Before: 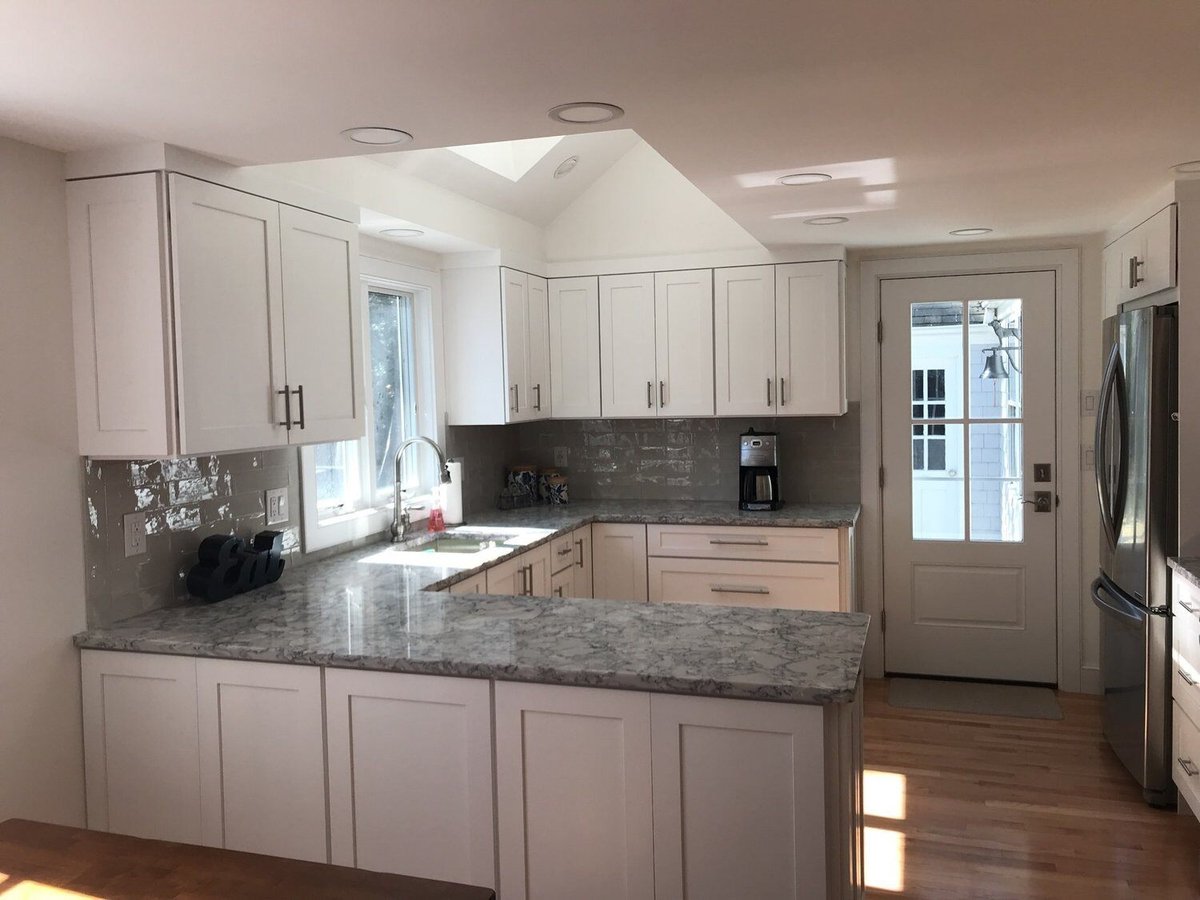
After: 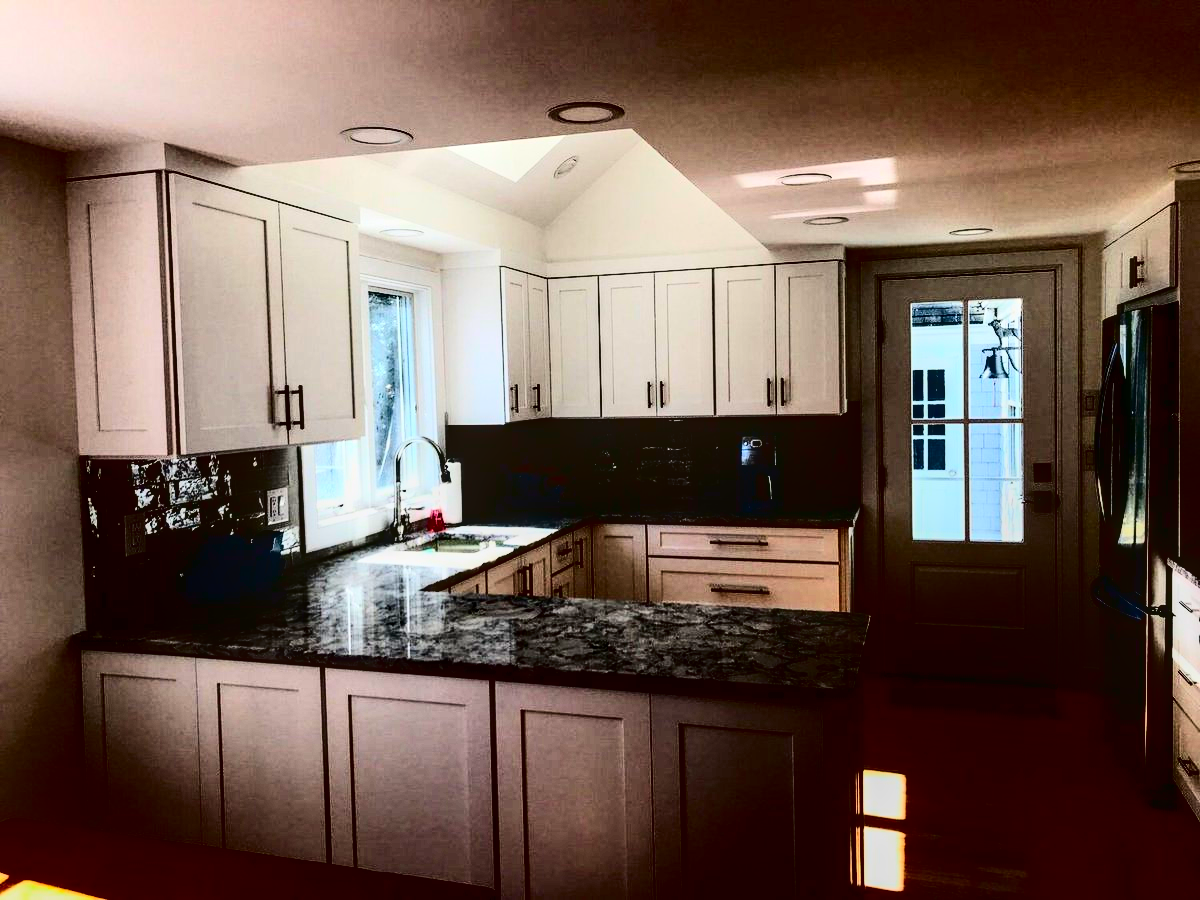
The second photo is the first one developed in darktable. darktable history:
local contrast: on, module defaults
contrast brightness saturation: contrast 0.77, brightness -1, saturation 1
